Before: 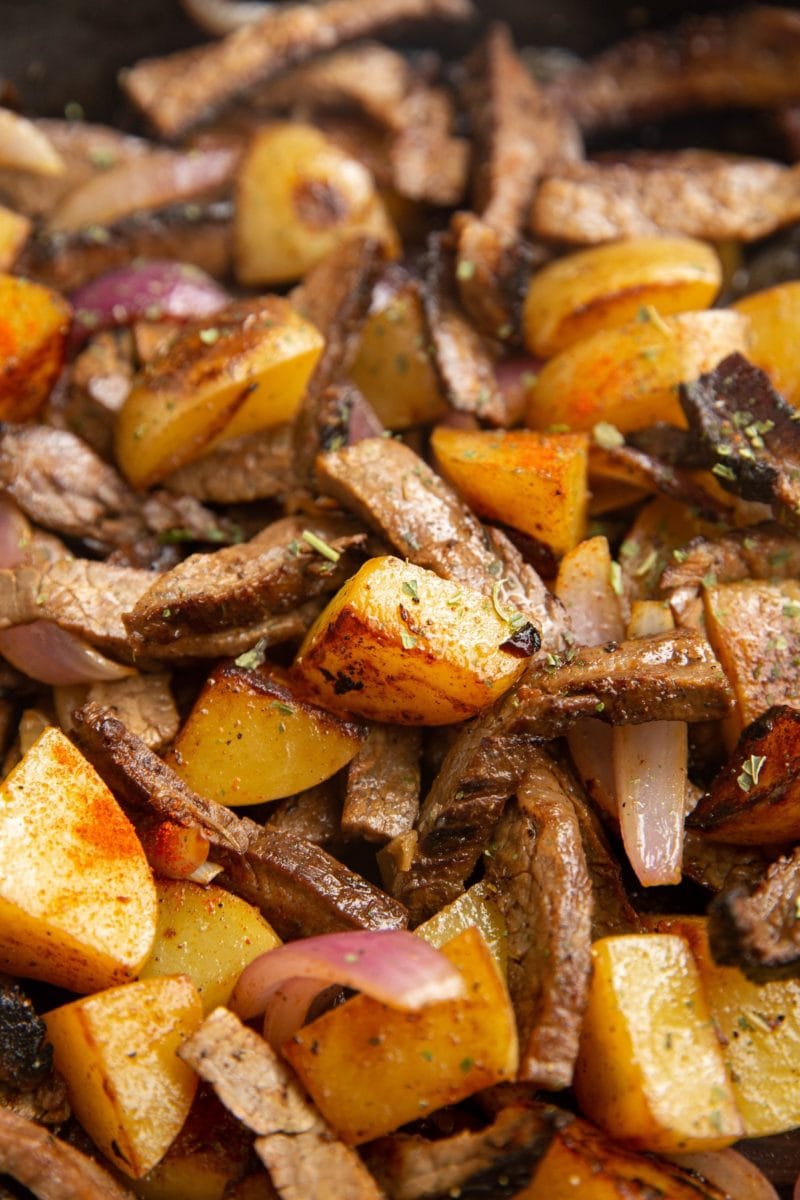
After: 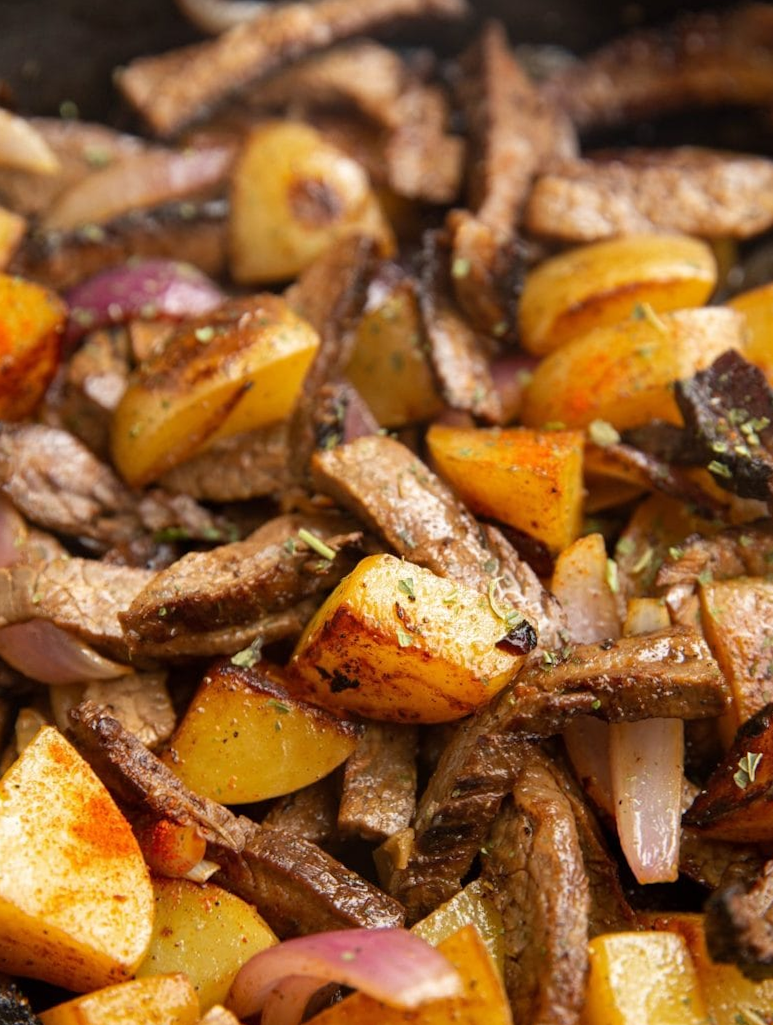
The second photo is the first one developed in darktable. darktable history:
crop and rotate: angle 0.131°, left 0.397%, right 2.644%, bottom 14.282%
